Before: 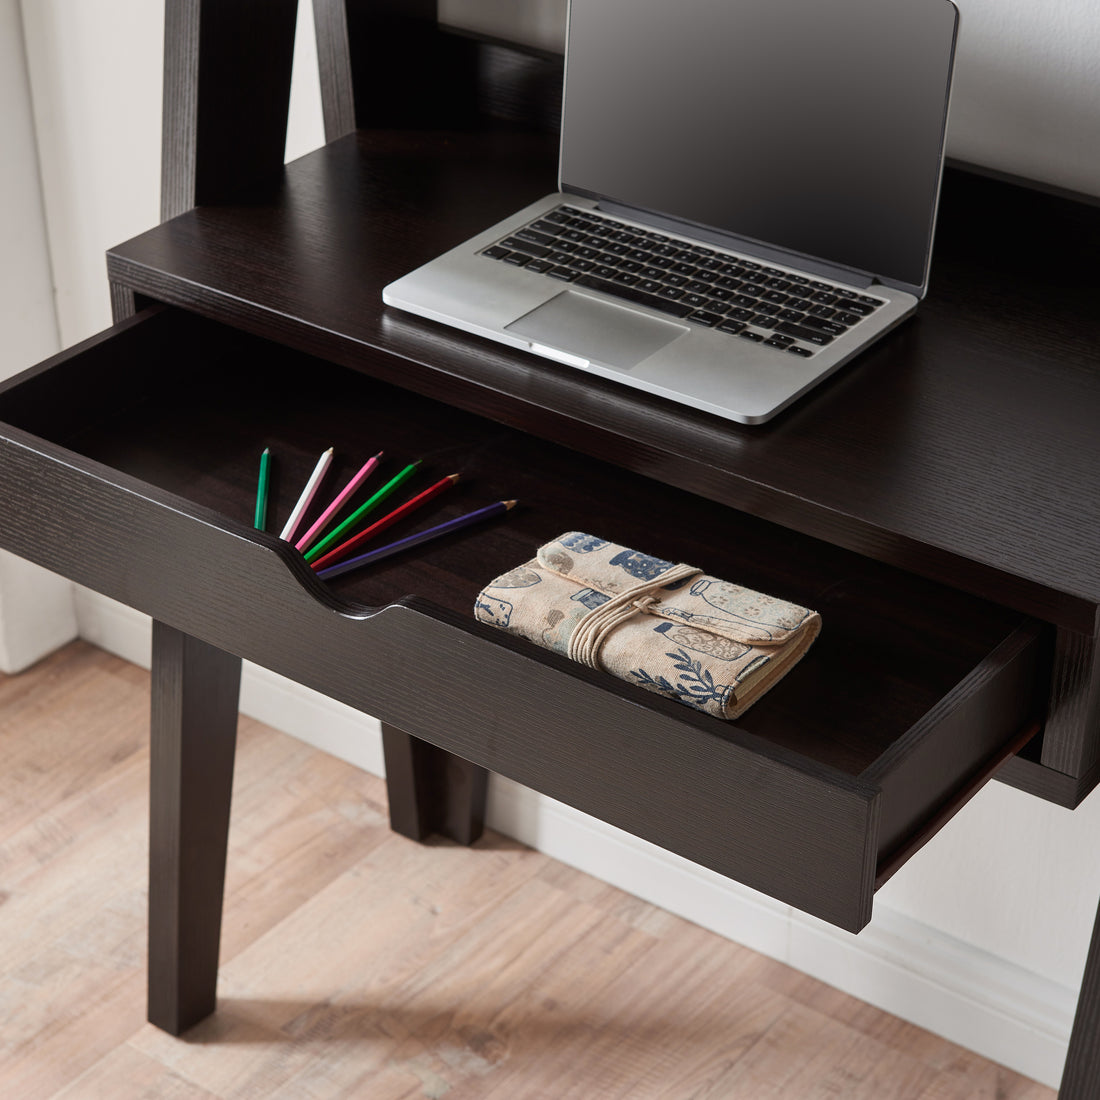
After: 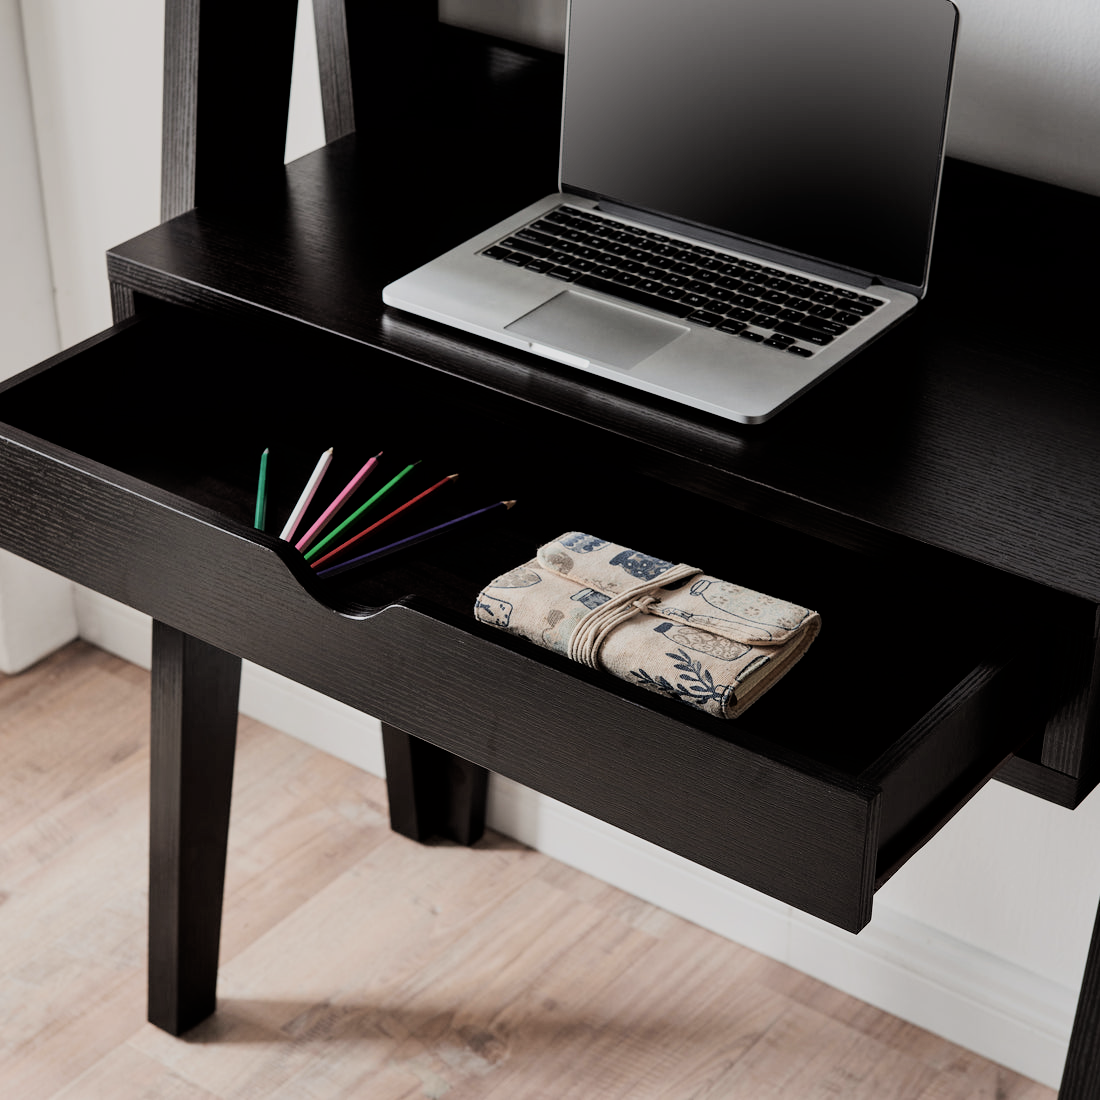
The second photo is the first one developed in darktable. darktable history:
filmic rgb: black relative exposure -5 EV, hardness 2.88, contrast 1.3
contrast brightness saturation: saturation -0.17
